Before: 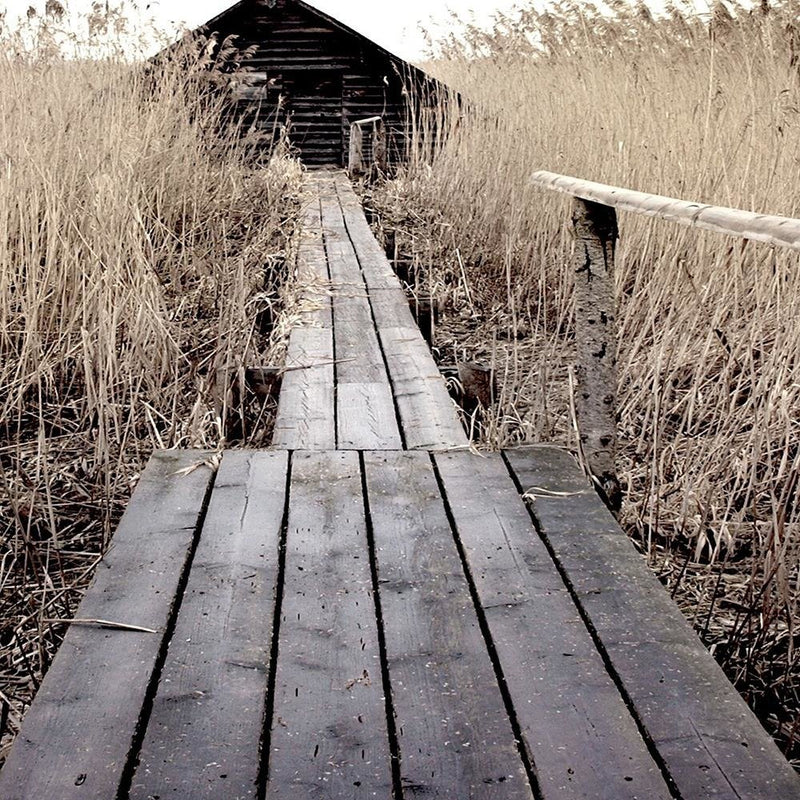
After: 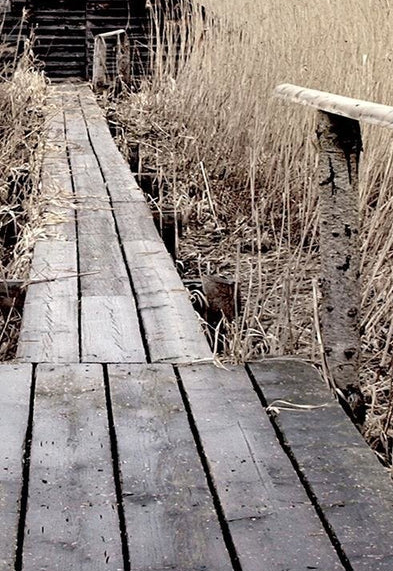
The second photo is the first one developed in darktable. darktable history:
crop: left 32.099%, top 10.982%, right 18.694%, bottom 17.584%
color zones: curves: ch0 [(0.25, 0.5) (0.463, 0.627) (0.484, 0.637) (0.75, 0.5)]
